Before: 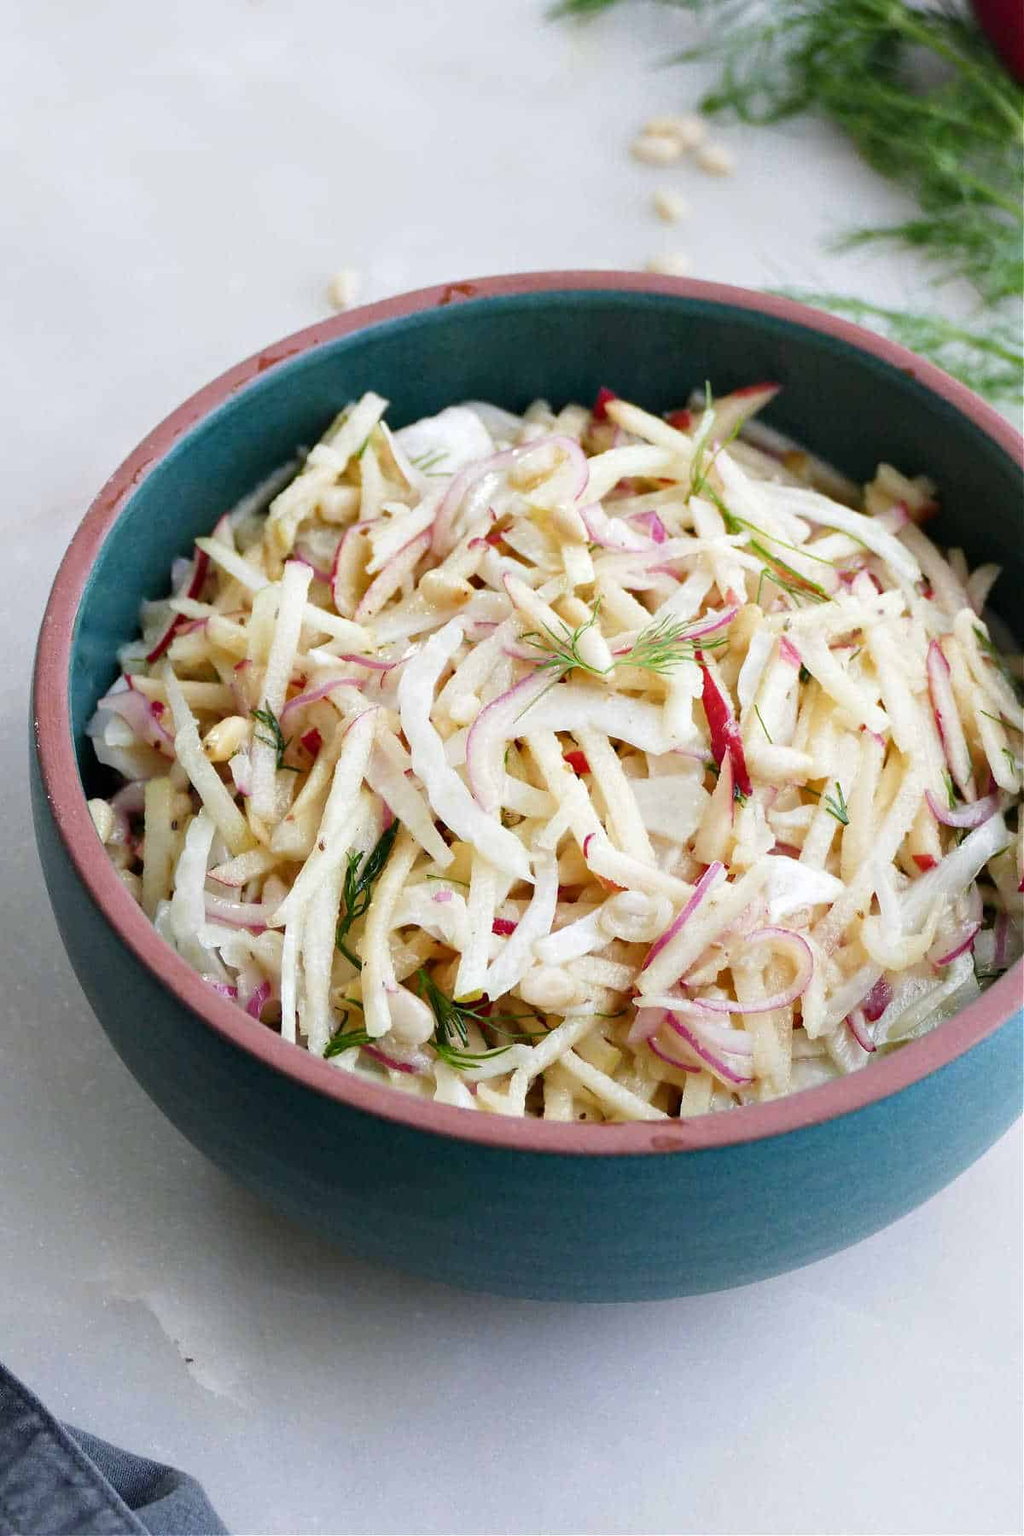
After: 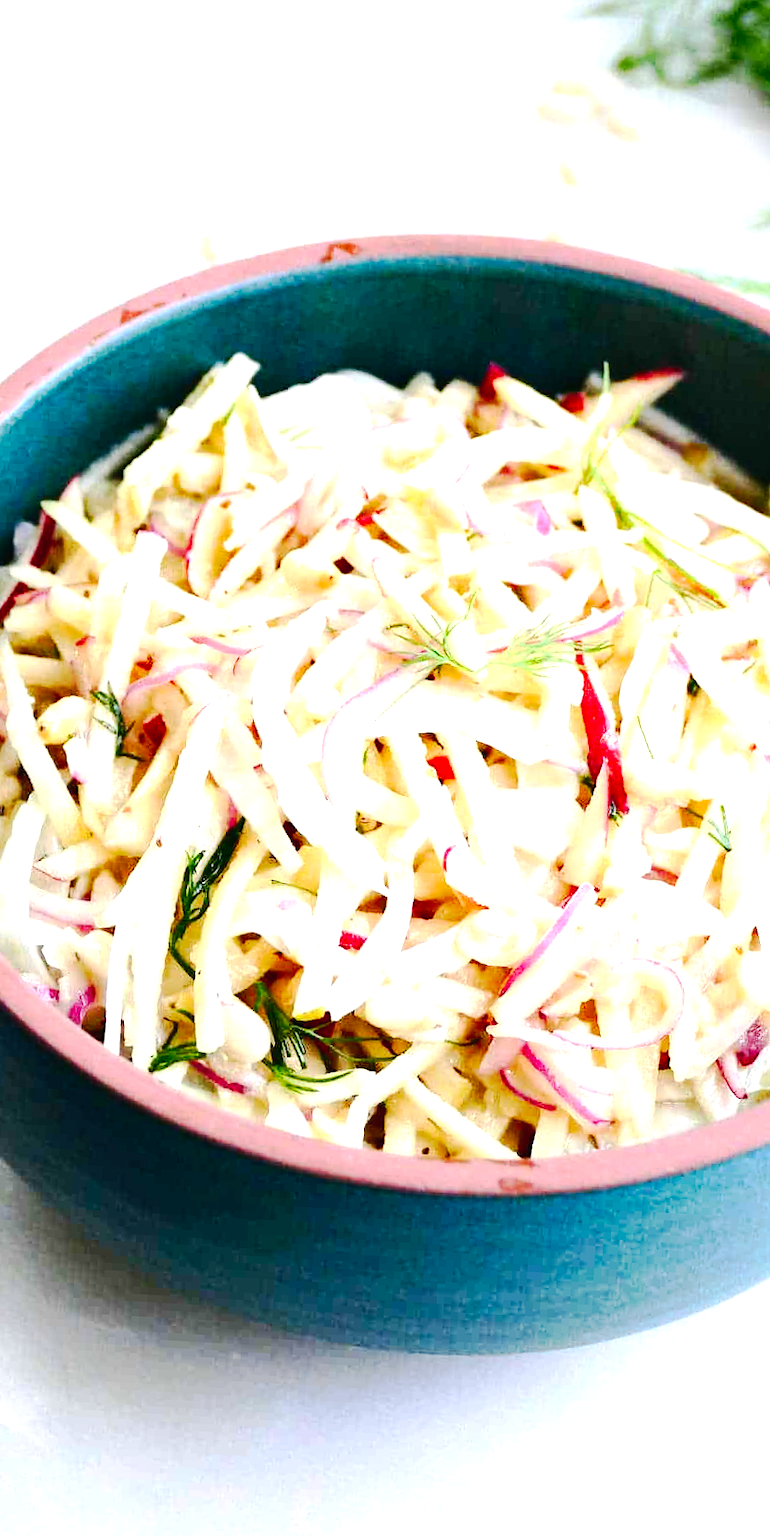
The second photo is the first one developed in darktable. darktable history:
contrast brightness saturation: contrast 0.185, brightness -0.113, saturation 0.212
crop and rotate: angle -3.25°, left 13.947%, top 0.017%, right 10.912%, bottom 0.088%
tone curve: curves: ch0 [(0, 0.019) (0.066, 0.054) (0.184, 0.184) (0.369, 0.417) (0.501, 0.586) (0.617, 0.71) (0.743, 0.787) (0.997, 0.997)]; ch1 [(0, 0) (0.187, 0.156) (0.388, 0.372) (0.437, 0.428) (0.474, 0.472) (0.499, 0.5) (0.521, 0.514) (0.548, 0.567) (0.6, 0.629) (0.82, 0.831) (1, 1)]; ch2 [(0, 0) (0.234, 0.227) (0.352, 0.372) (0.459, 0.484) (0.5, 0.505) (0.518, 0.516) (0.529, 0.541) (0.56, 0.594) (0.607, 0.644) (0.74, 0.771) (0.858, 0.873) (0.999, 0.994)], preserve colors none
exposure: black level correction 0, exposure 1.107 EV, compensate highlight preservation false
